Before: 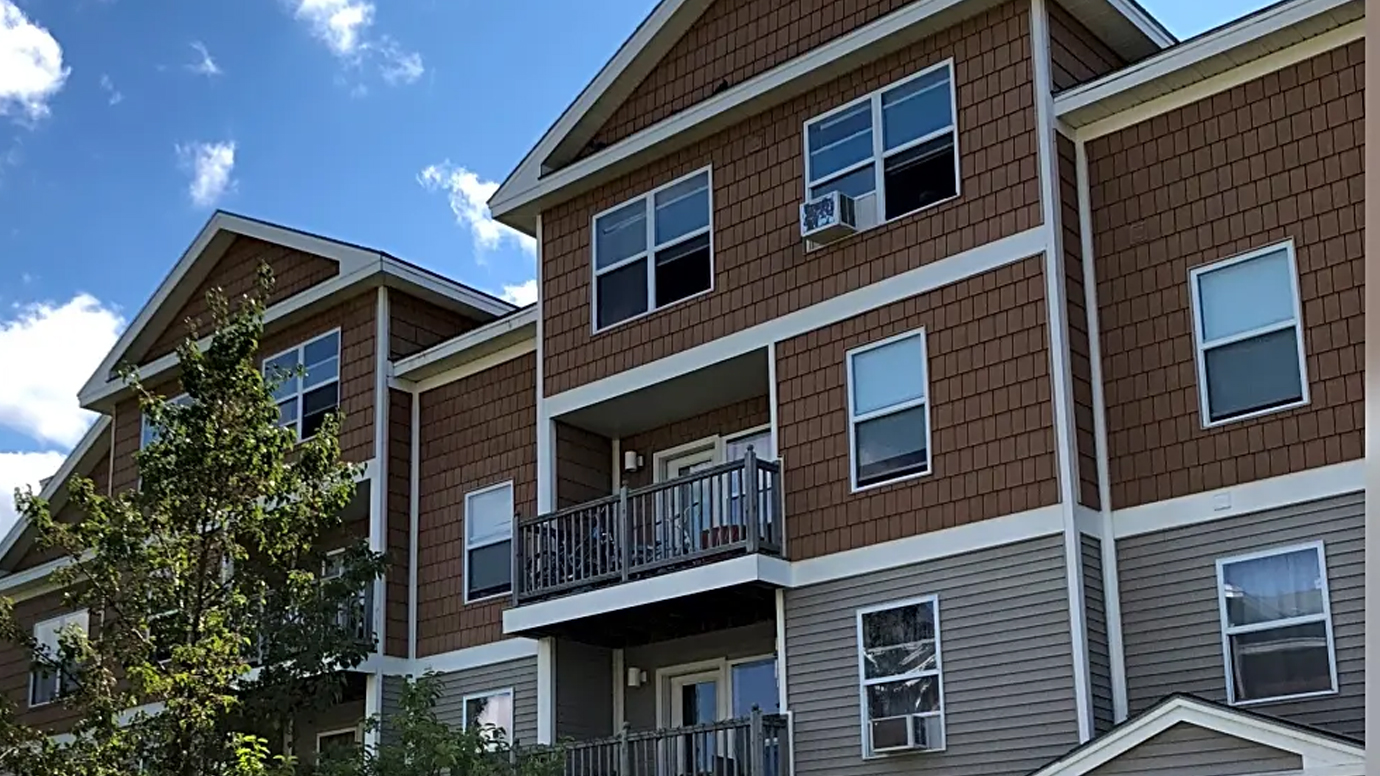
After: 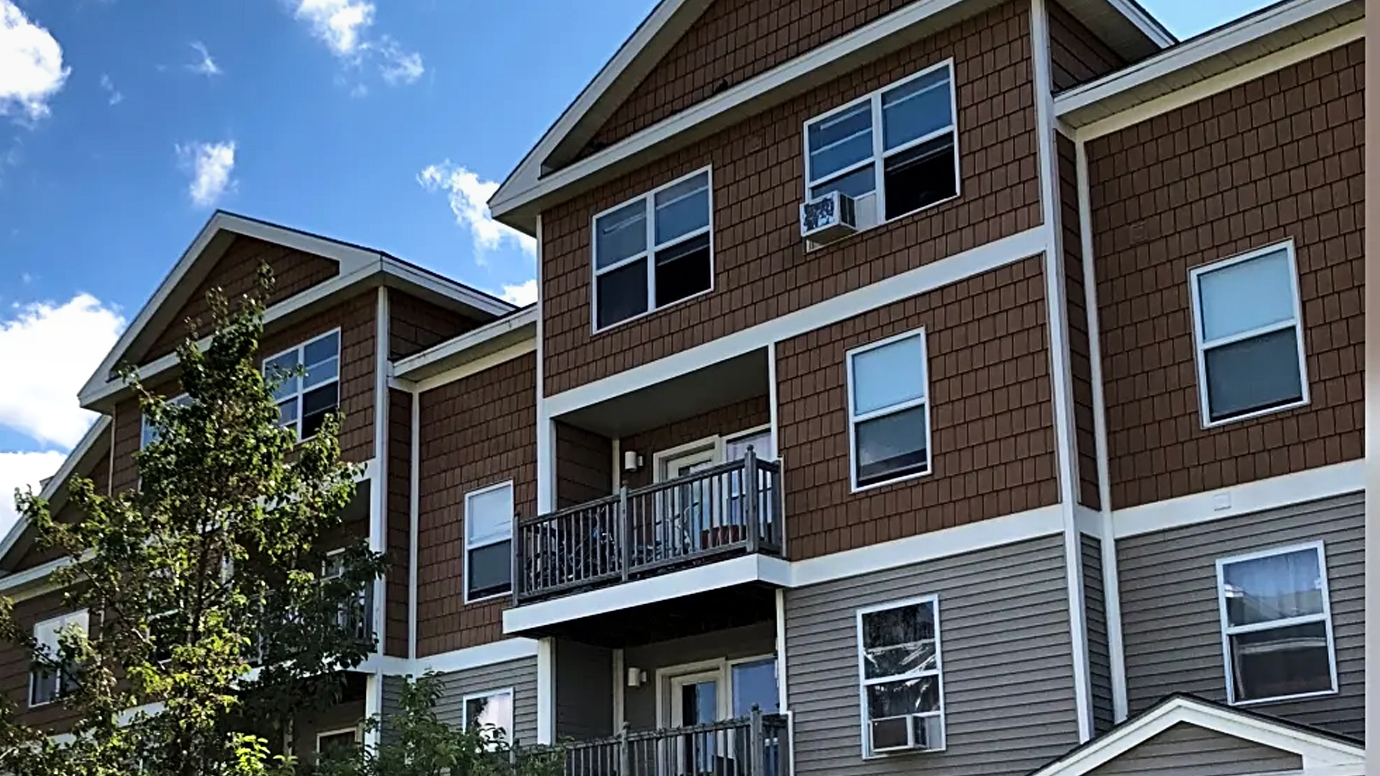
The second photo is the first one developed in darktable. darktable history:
shadows and highlights: shadows 37.27, highlights -28.18, soften with gaussian
tone equalizer: -8 EV -0.417 EV, -7 EV -0.389 EV, -6 EV -0.333 EV, -5 EV -0.222 EV, -3 EV 0.222 EV, -2 EV 0.333 EV, -1 EV 0.389 EV, +0 EV 0.417 EV, edges refinement/feathering 500, mask exposure compensation -1.57 EV, preserve details no
tone curve: curves: ch0 [(0, 0) (0.003, 0.003) (0.011, 0.012) (0.025, 0.027) (0.044, 0.048) (0.069, 0.076) (0.1, 0.109) (0.136, 0.148) (0.177, 0.194) (0.224, 0.245) (0.277, 0.303) (0.335, 0.366) (0.399, 0.436) (0.468, 0.511) (0.543, 0.593) (0.623, 0.681) (0.709, 0.775) (0.801, 0.875) (0.898, 0.954) (1, 1)], preserve colors none
graduated density: rotation 5.63°, offset 76.9
